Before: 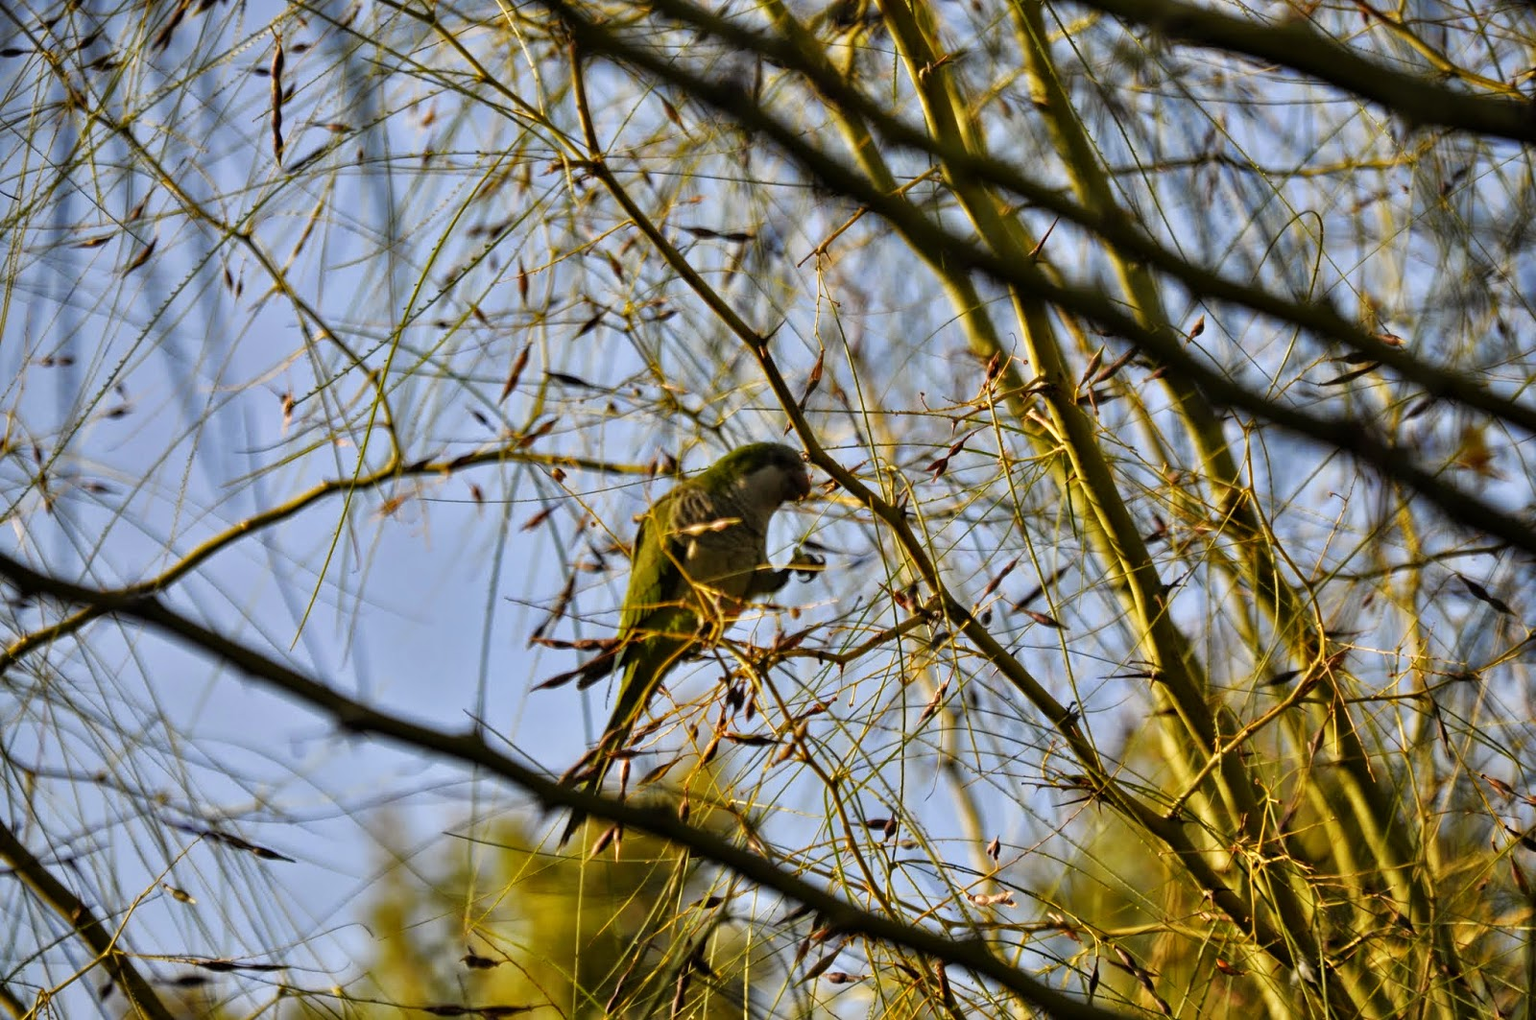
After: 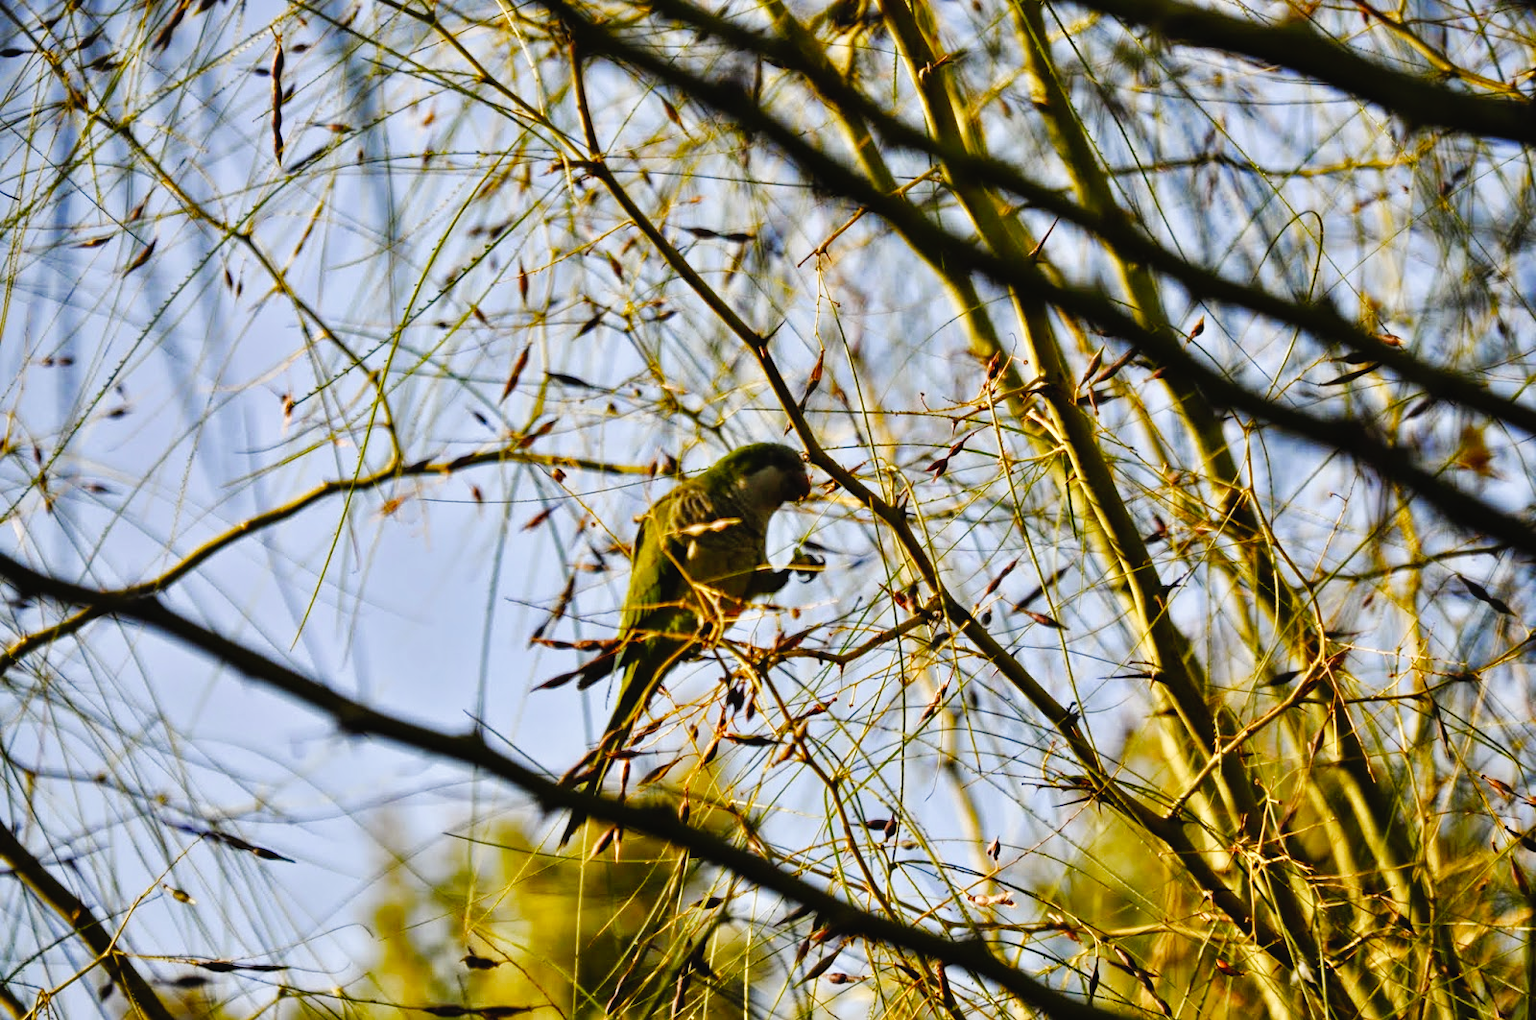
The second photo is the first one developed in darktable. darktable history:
color balance rgb: shadows lift › chroma 1.029%, shadows lift › hue 241.66°, linear chroma grading › global chroma 1.109%, linear chroma grading › mid-tones -1.358%, perceptual saturation grading › global saturation -0.001%, perceptual saturation grading › highlights -18.303%, perceptual saturation grading › mid-tones 7.095%, perceptual saturation grading › shadows 27.463%, global vibrance 9.268%
tone curve: curves: ch0 [(0, 0.023) (0.087, 0.065) (0.184, 0.168) (0.45, 0.54) (0.57, 0.683) (0.722, 0.825) (0.877, 0.948) (1, 1)]; ch1 [(0, 0) (0.388, 0.369) (0.44, 0.44) (0.489, 0.481) (0.534, 0.551) (0.657, 0.659) (1, 1)]; ch2 [(0, 0) (0.353, 0.317) (0.408, 0.427) (0.472, 0.46) (0.5, 0.496) (0.537, 0.539) (0.576, 0.592) (0.625, 0.631) (1, 1)], preserve colors none
